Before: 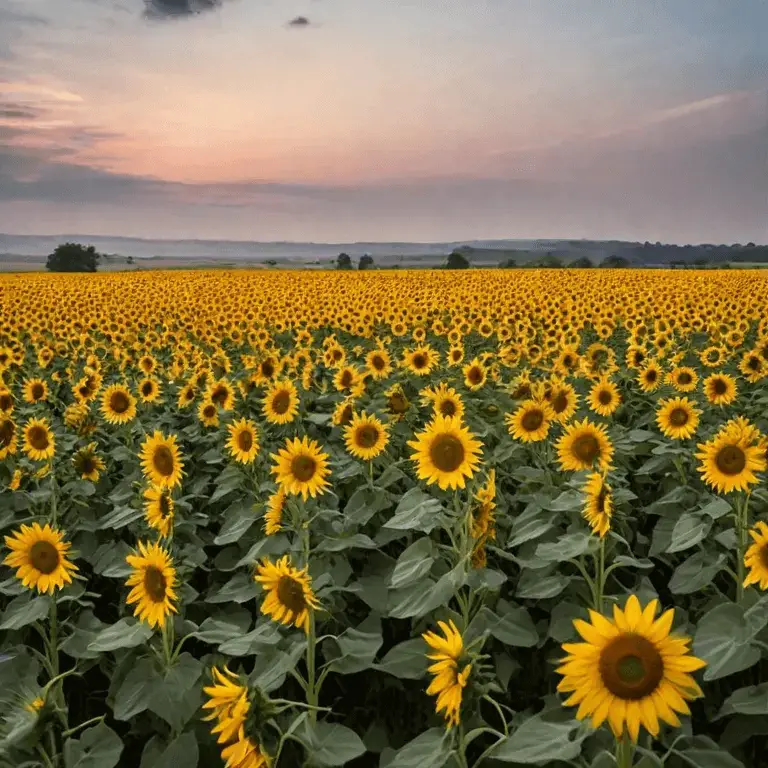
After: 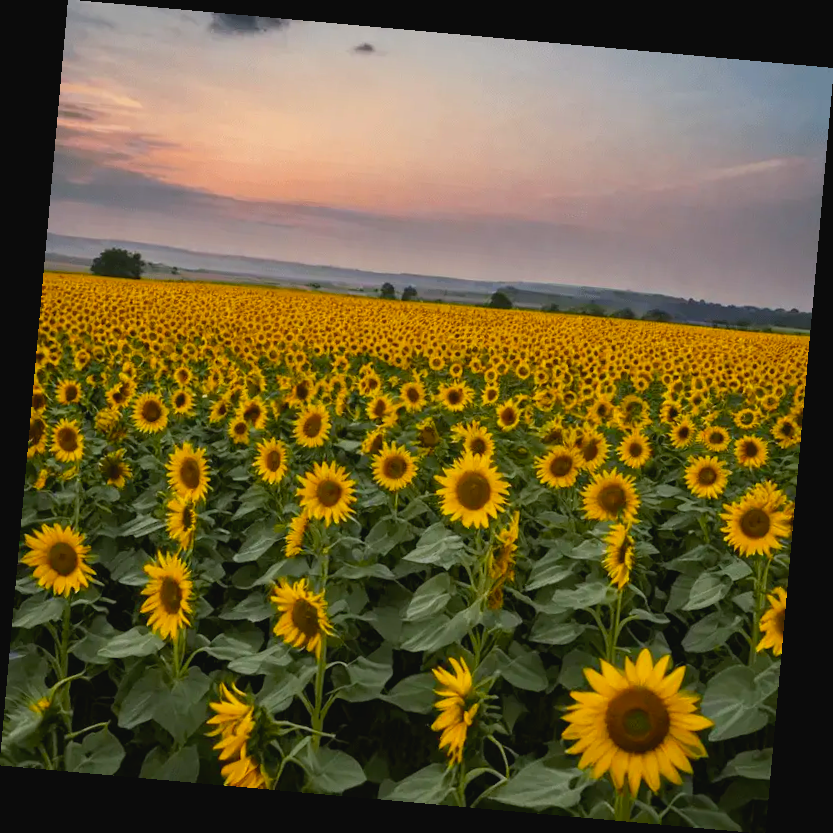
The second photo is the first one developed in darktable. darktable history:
contrast brightness saturation: contrast -0.08, brightness -0.04, saturation -0.11
rotate and perspective: rotation 5.12°, automatic cropping off
color balance rgb: linear chroma grading › global chroma 15%, perceptual saturation grading › global saturation 30%
exposure: black level correction 0.001, compensate highlight preservation false
